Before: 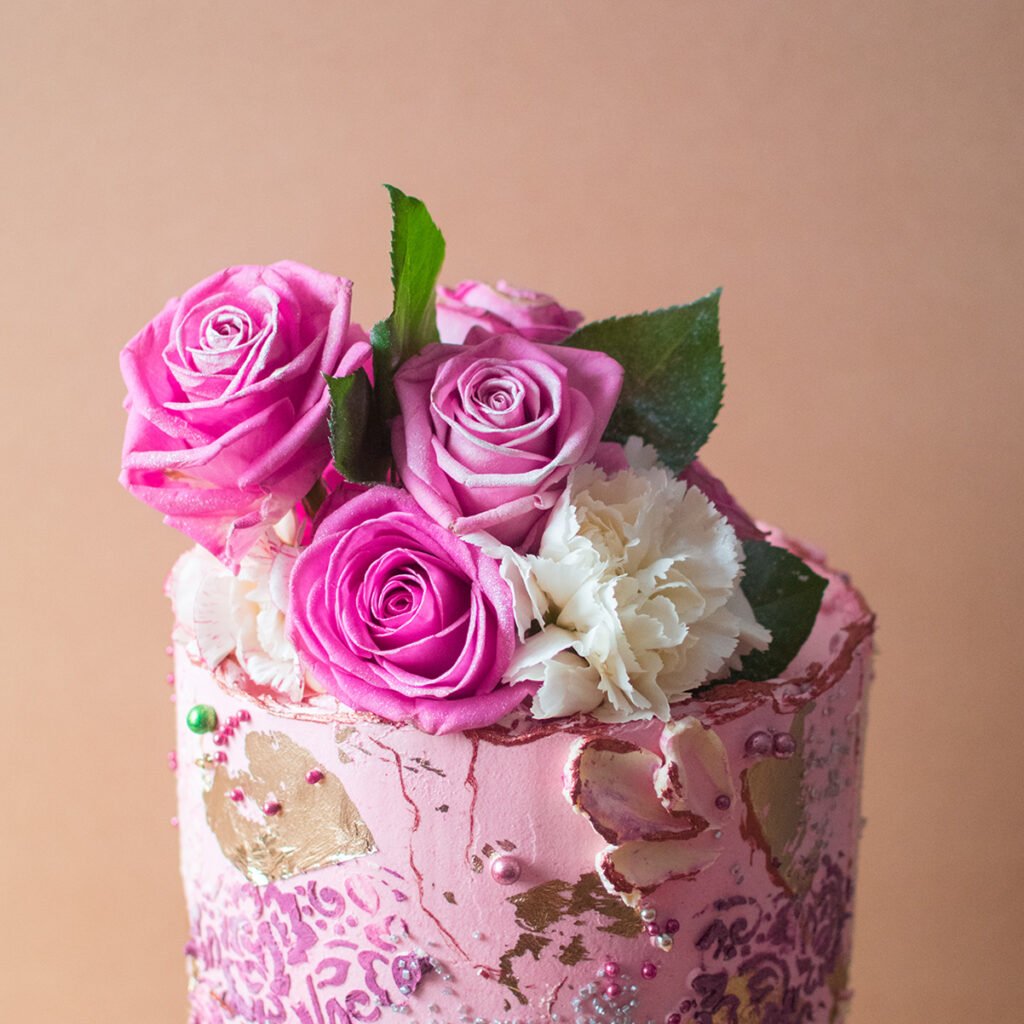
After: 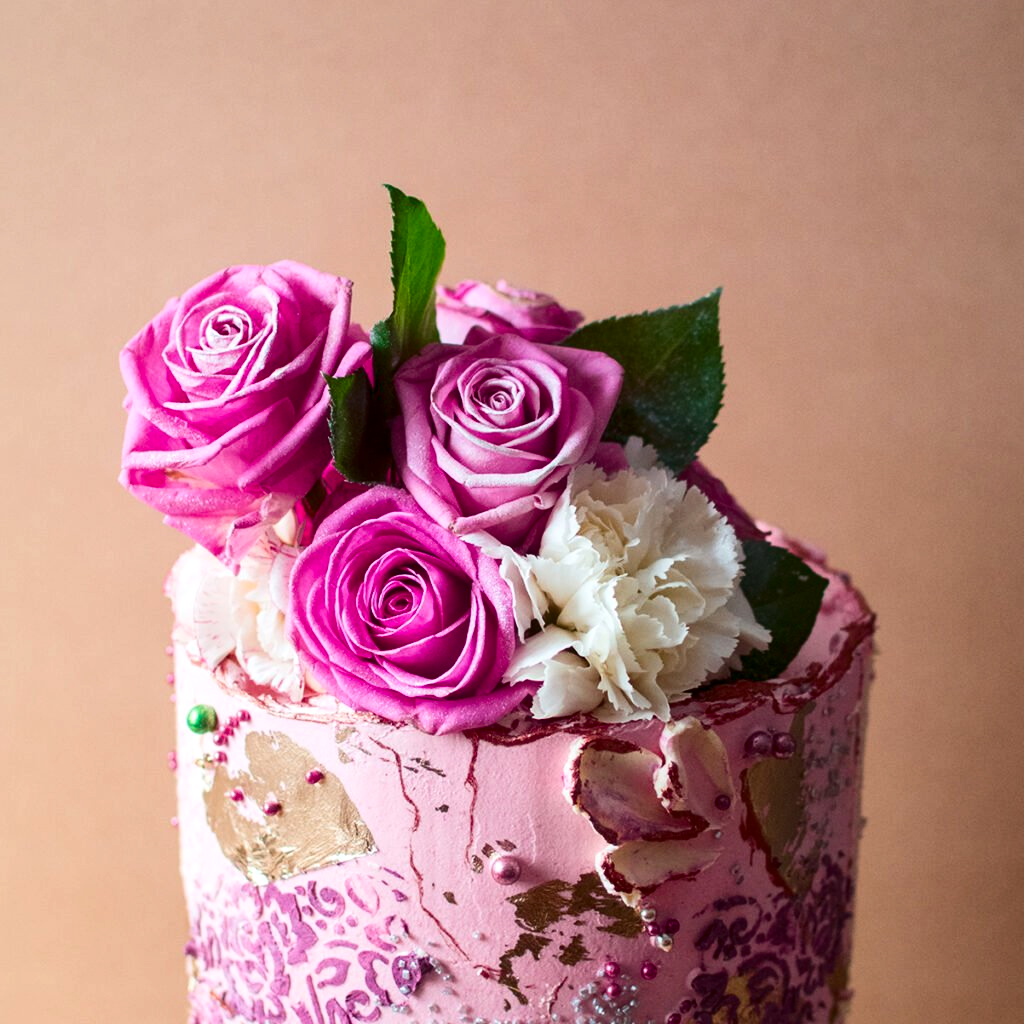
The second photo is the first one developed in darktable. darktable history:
contrast brightness saturation: contrast 0.2, brightness -0.11, saturation 0.1
local contrast: mode bilateral grid, contrast 20, coarseness 50, detail 120%, midtone range 0.2
